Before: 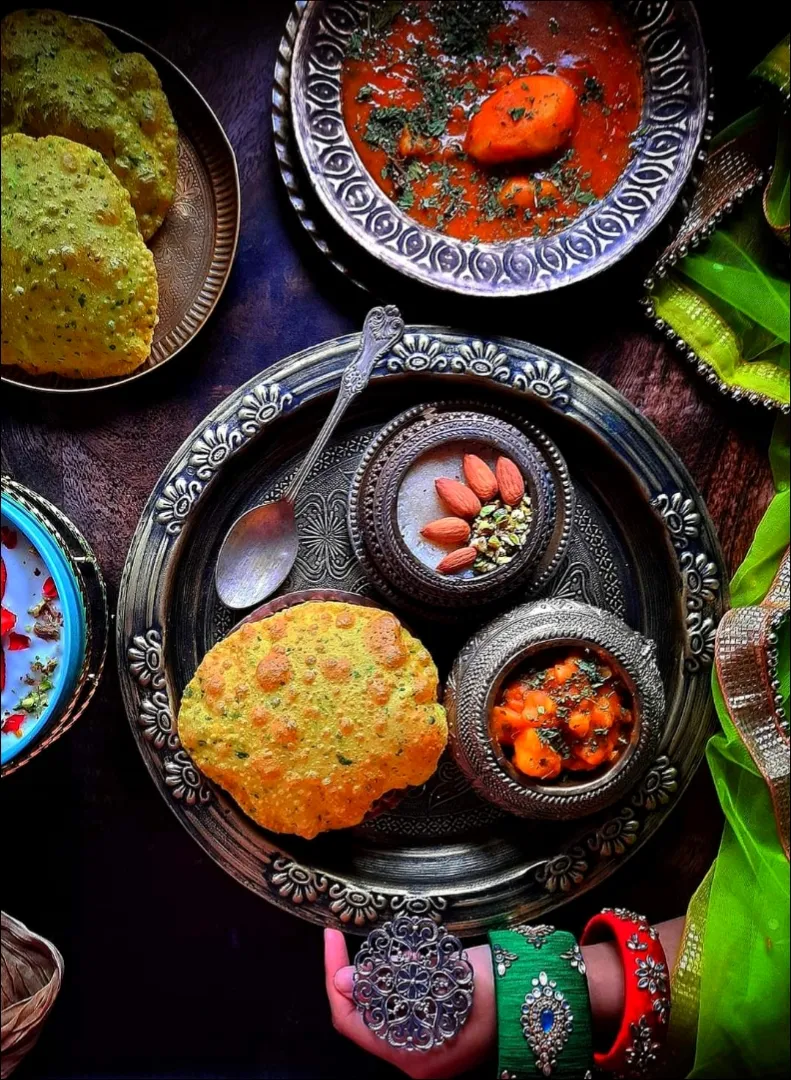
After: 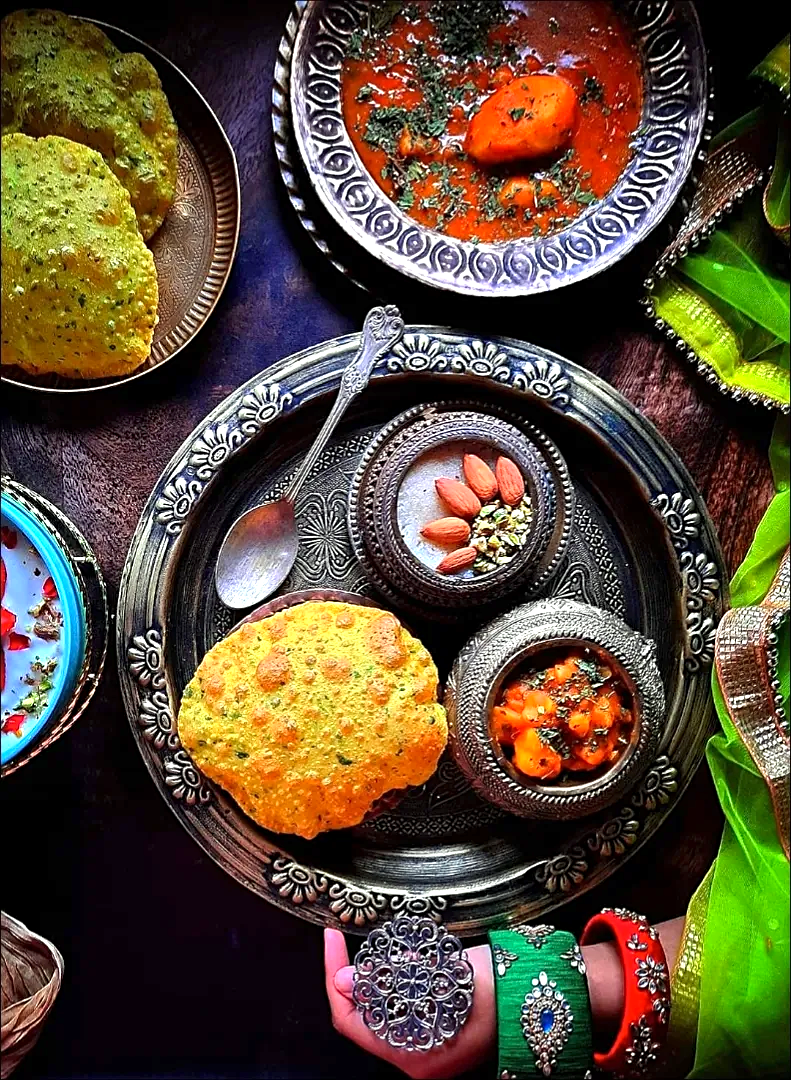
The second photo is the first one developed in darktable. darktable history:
exposure: exposure 0.611 EV, compensate exposure bias true, compensate highlight preservation false
sharpen: on, module defaults
color correction: highlights a* -2.61, highlights b* 2.5
